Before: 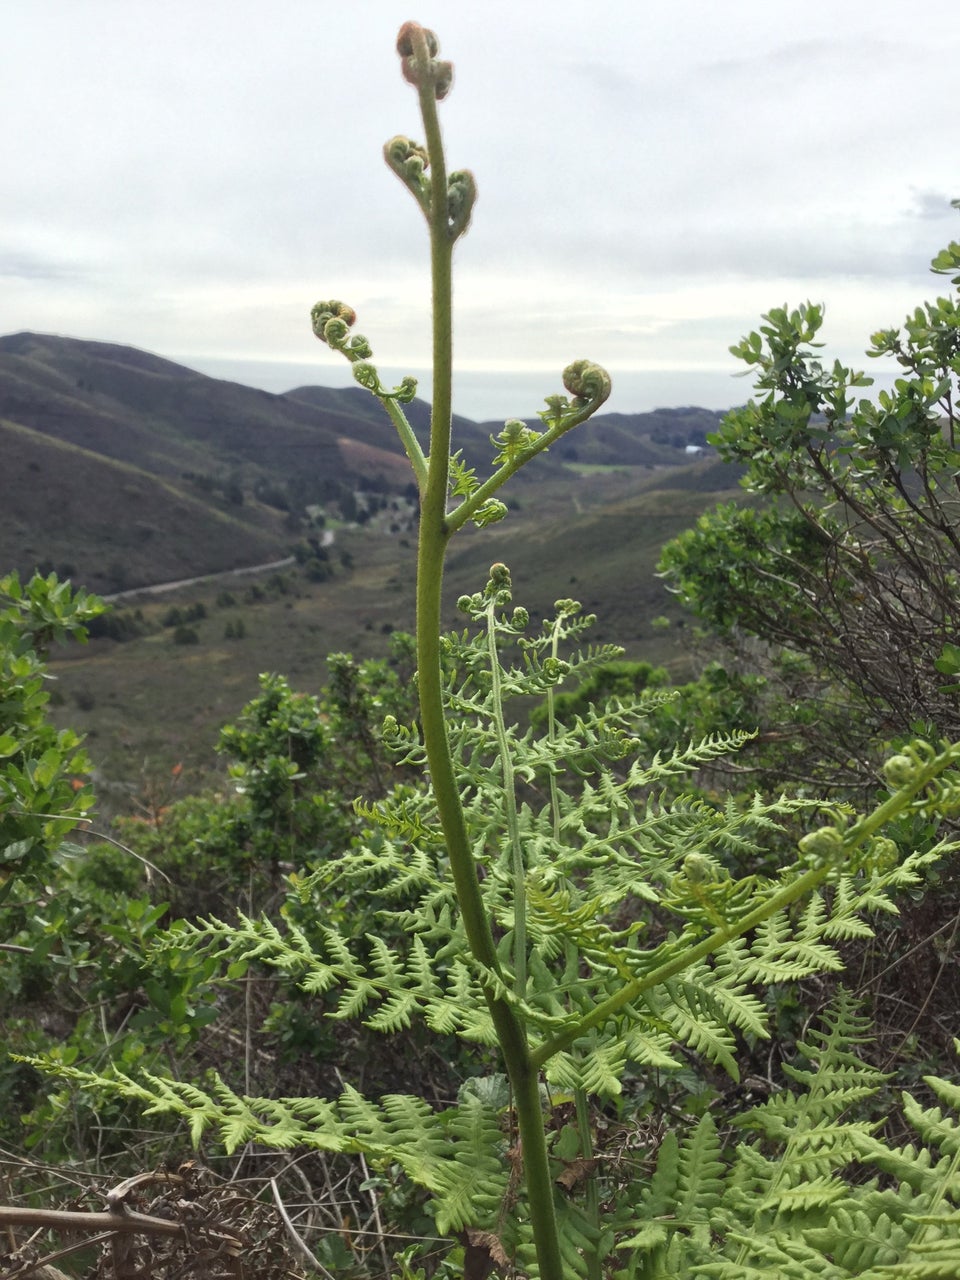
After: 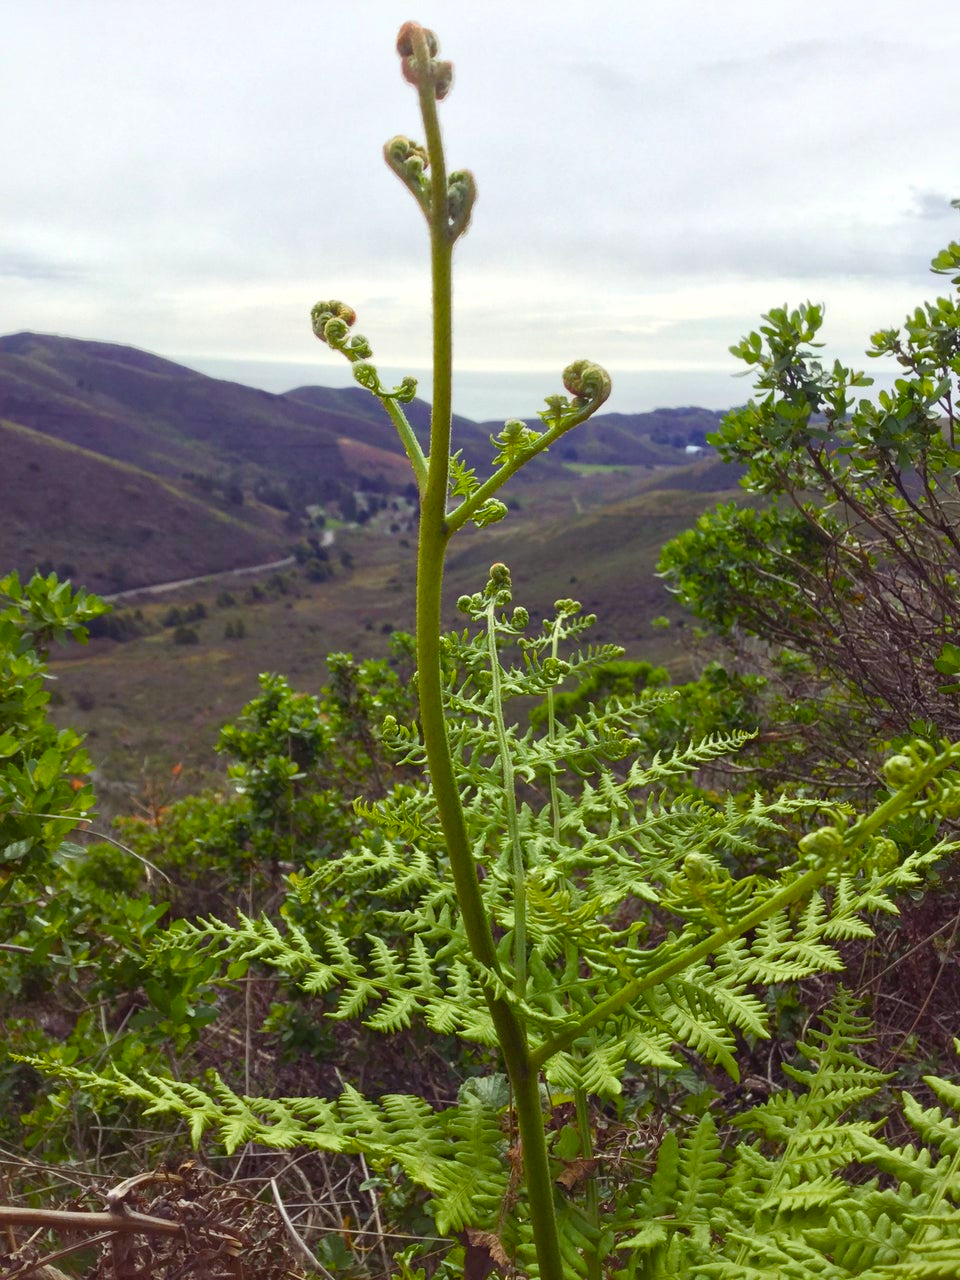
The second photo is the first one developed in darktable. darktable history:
color balance rgb: shadows lift › chroma 6.486%, shadows lift › hue 303.64°, power › hue 60.07°, white fulcrum 0.989 EV, linear chroma grading › global chroma 14.385%, perceptual saturation grading › global saturation 20%, perceptual saturation grading › highlights -25.894%, perceptual saturation grading › shadows 49.697%, global vibrance 20.22%
